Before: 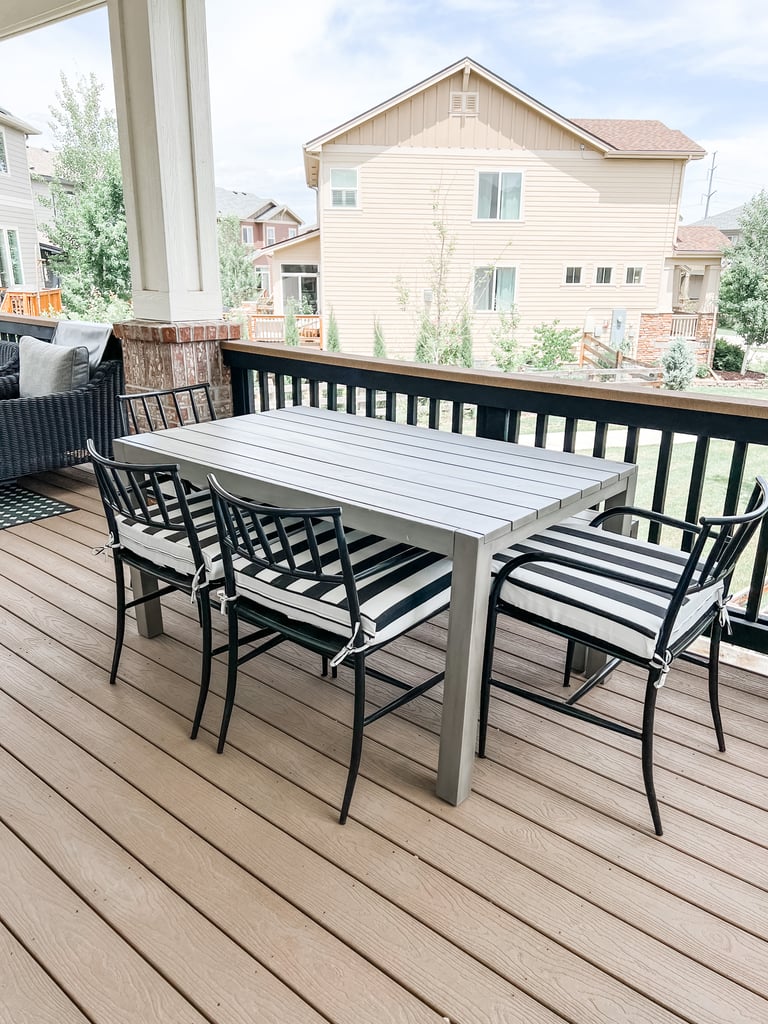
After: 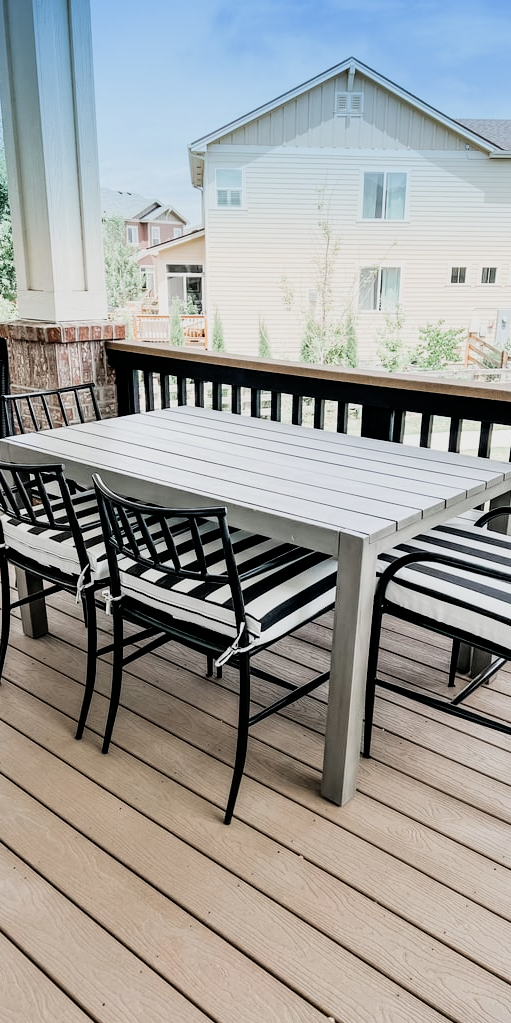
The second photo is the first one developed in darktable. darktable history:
crop and rotate: left 15.055%, right 18.278%
graduated density: density 2.02 EV, hardness 44%, rotation 0.374°, offset 8.21, hue 208.8°, saturation 97%
shadows and highlights: shadows 75, highlights -25, soften with gaussian
filmic rgb: black relative exposure -5 EV, white relative exposure 3.5 EV, hardness 3.19, contrast 1.3, highlights saturation mix -50%
